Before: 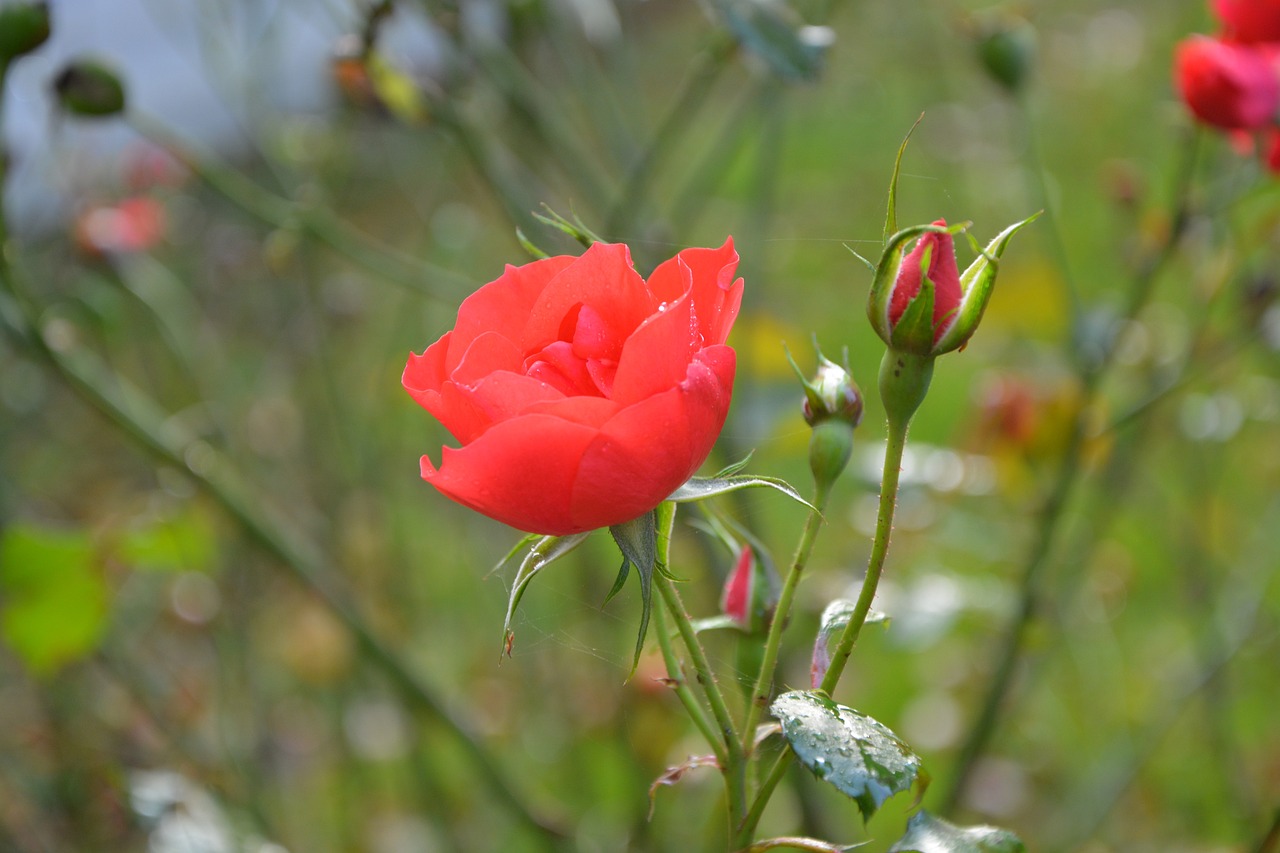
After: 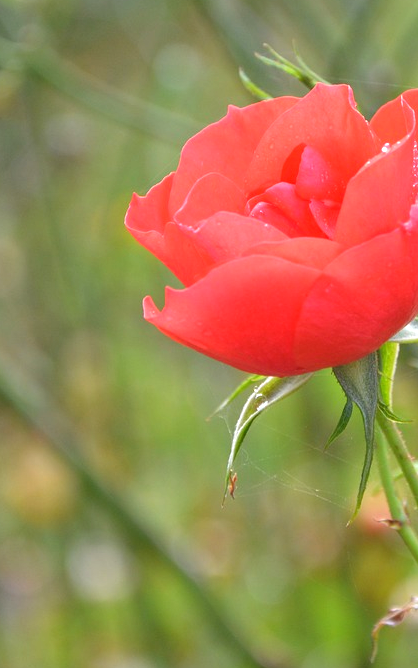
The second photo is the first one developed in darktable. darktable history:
crop and rotate: left 21.702%, top 18.653%, right 45.576%, bottom 3.001%
exposure: black level correction 0, exposure 0.701 EV, compensate highlight preservation false
